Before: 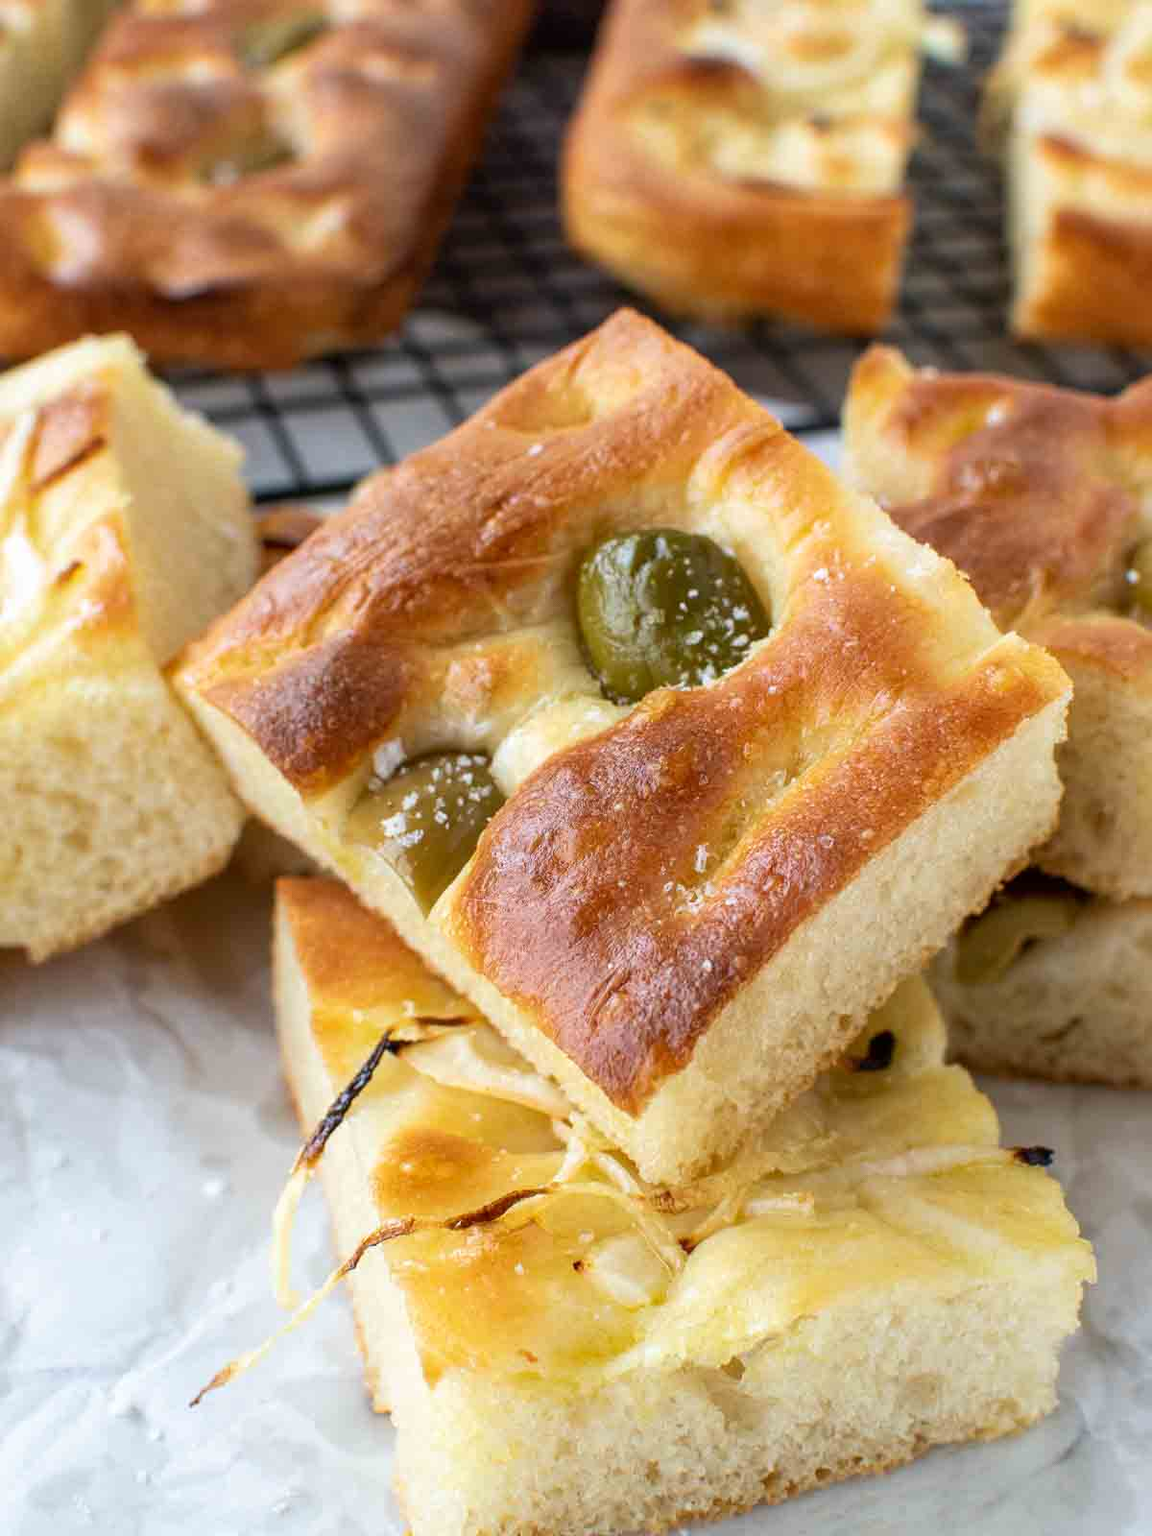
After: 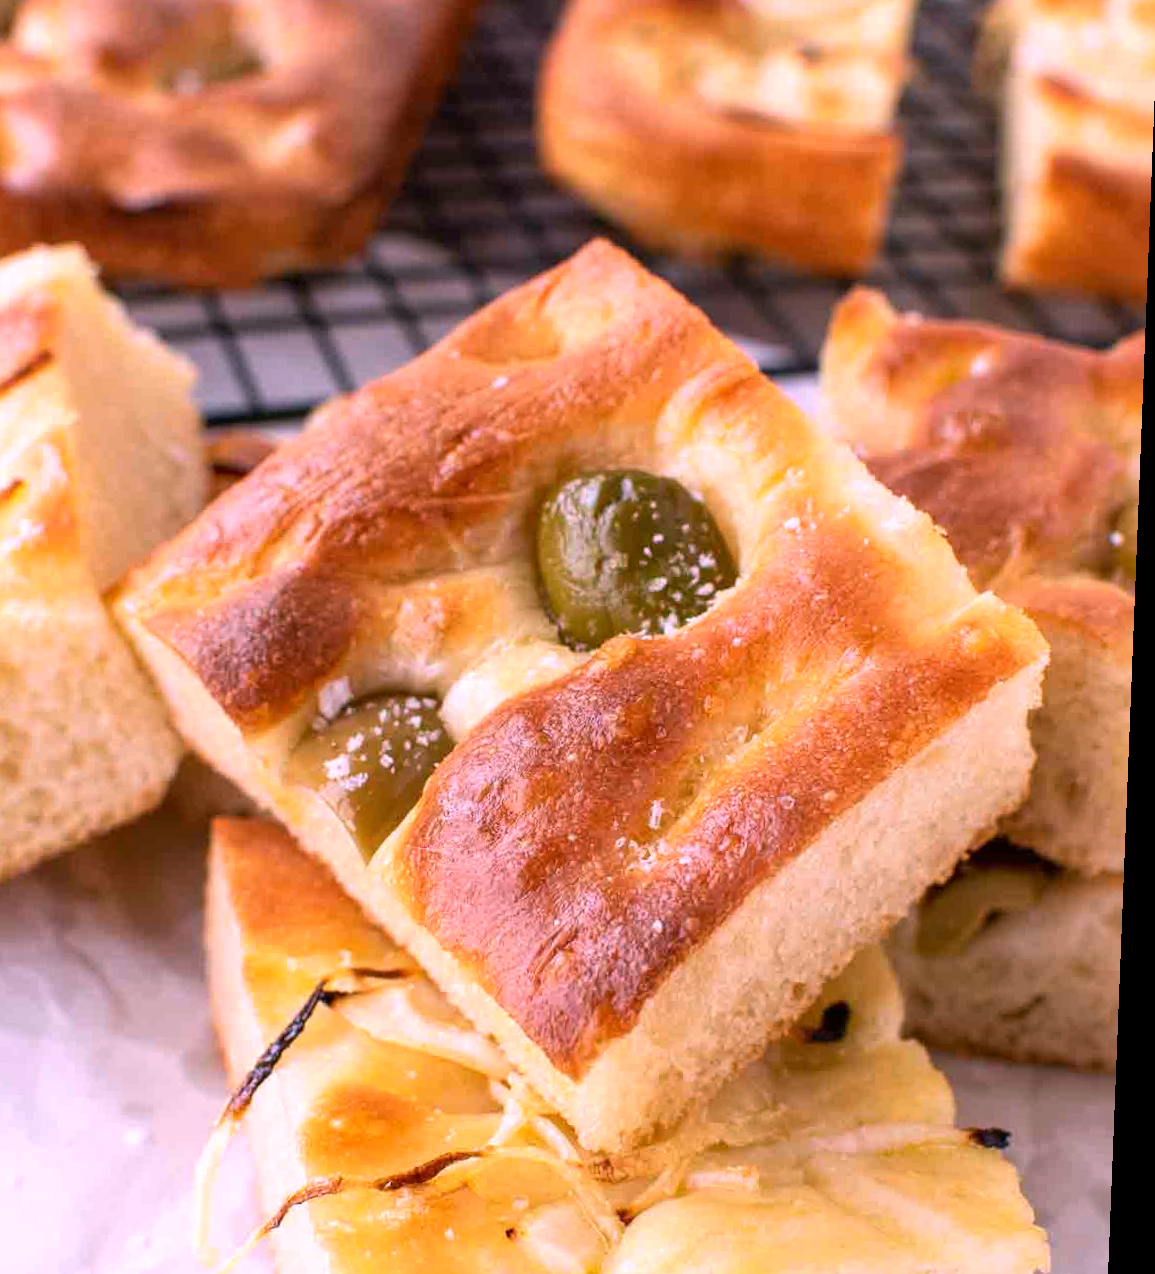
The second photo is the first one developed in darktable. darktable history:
crop: left 8.155%, top 6.611%, bottom 15.385%
rotate and perspective: rotation 2.27°, automatic cropping off
white balance: red 1.188, blue 1.11
